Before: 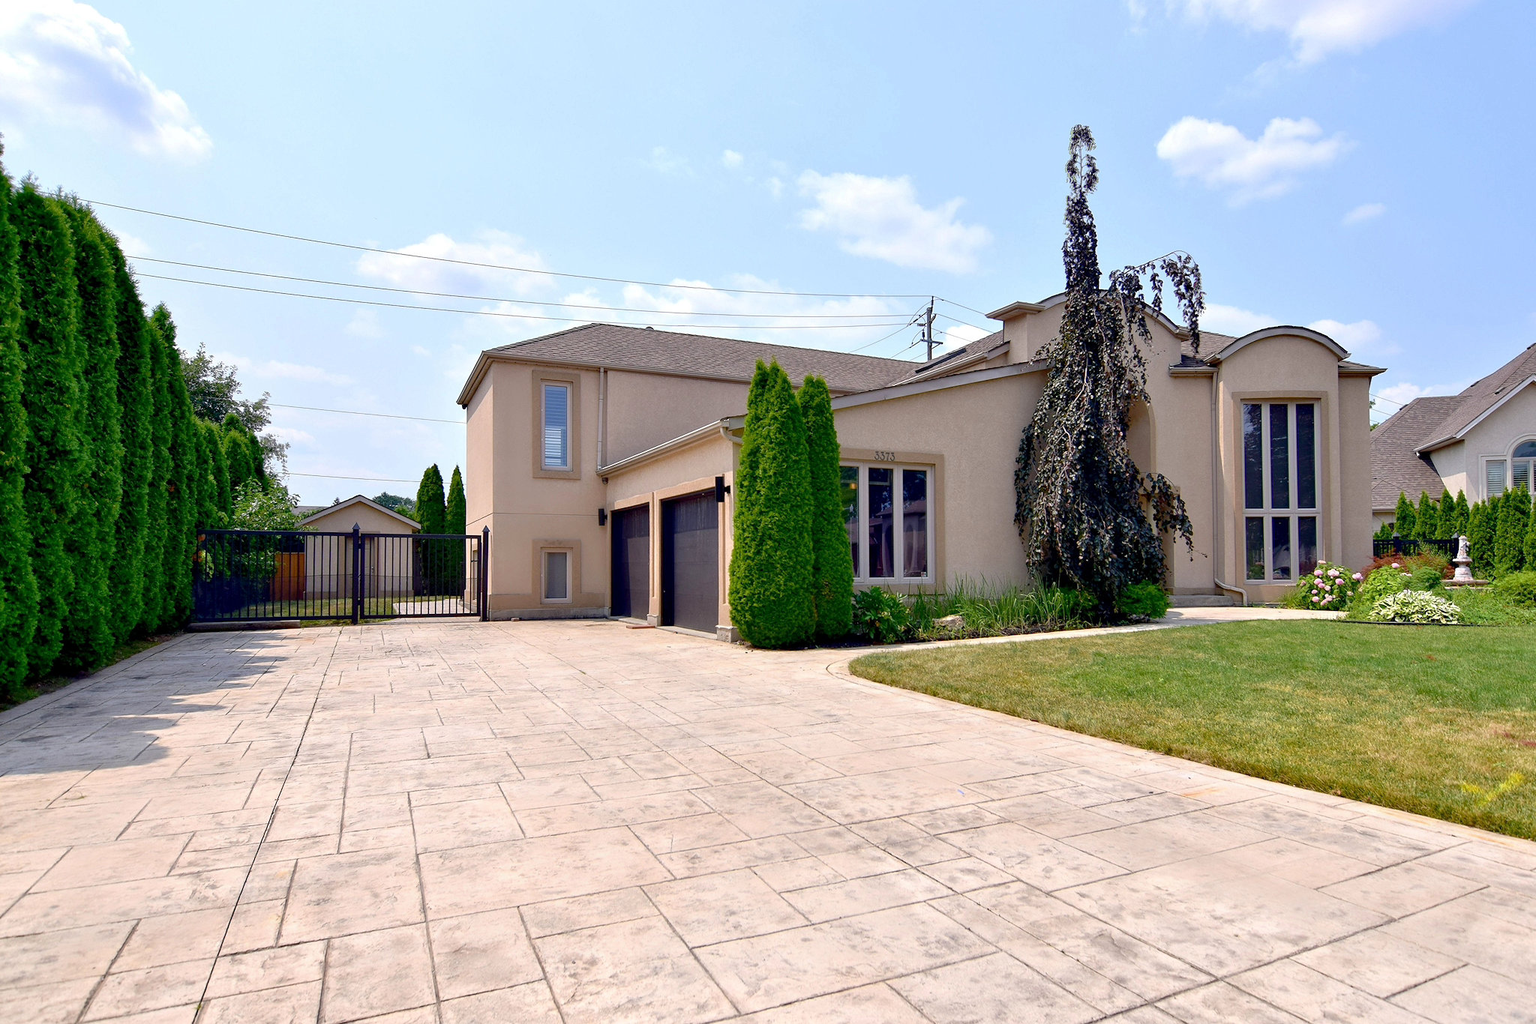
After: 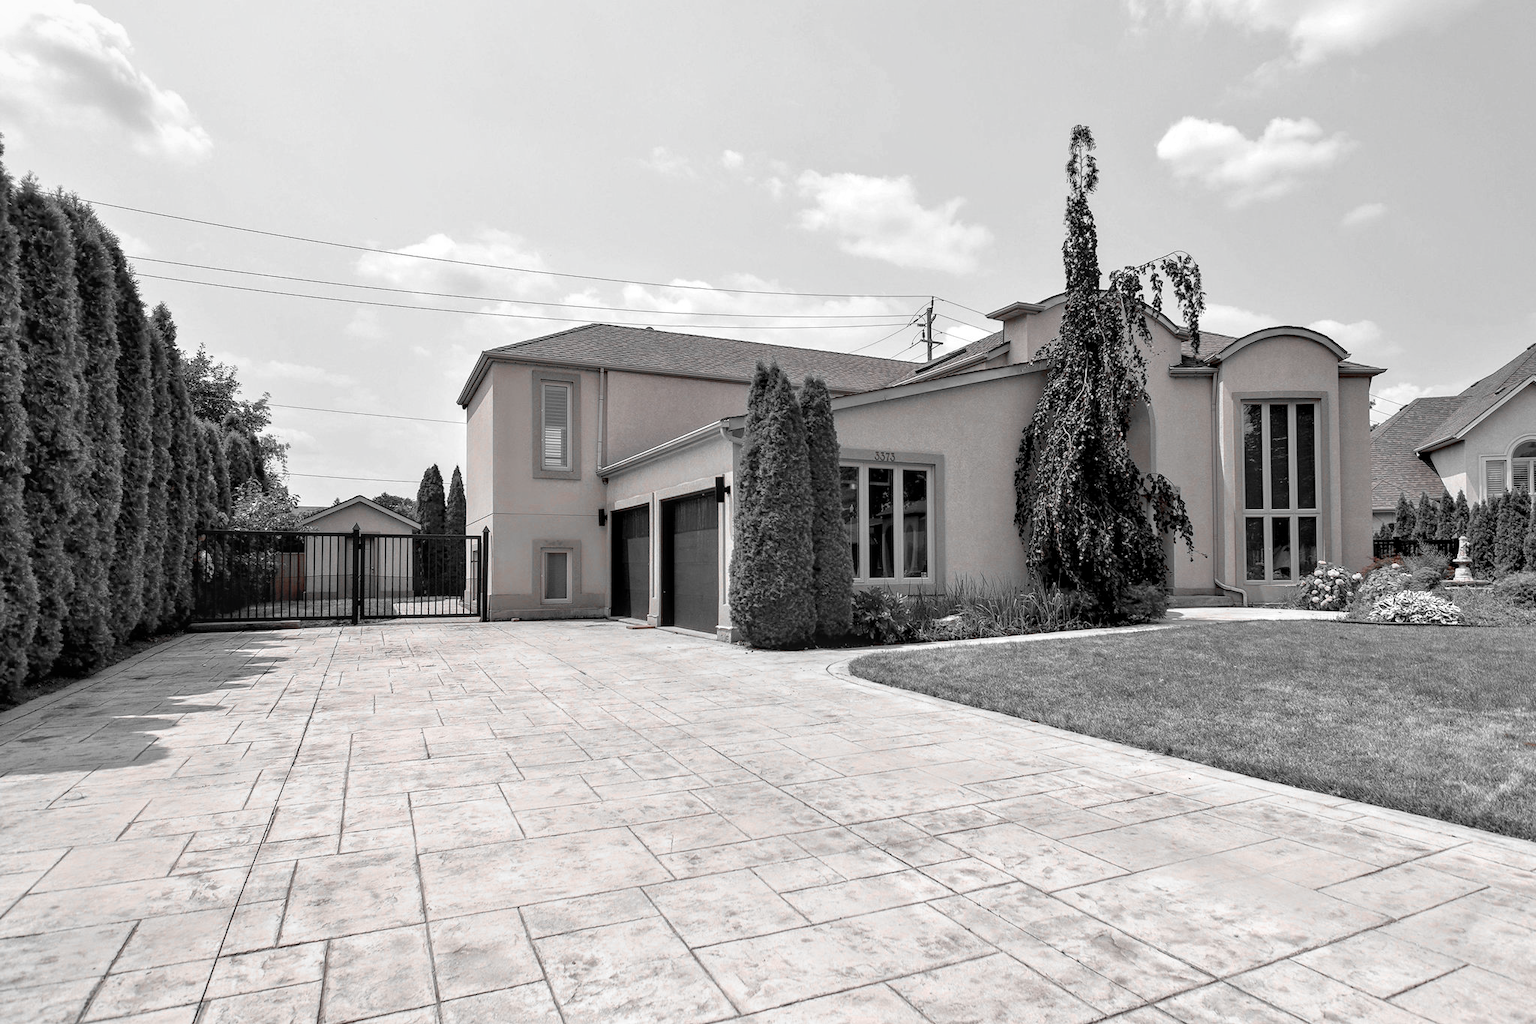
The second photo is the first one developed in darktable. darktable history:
color zones: curves: ch1 [(0, 0.006) (0.094, 0.285) (0.171, 0.001) (0.429, 0.001) (0.571, 0.003) (0.714, 0.004) (0.857, 0.004) (1, 0.006)]
local contrast: on, module defaults
